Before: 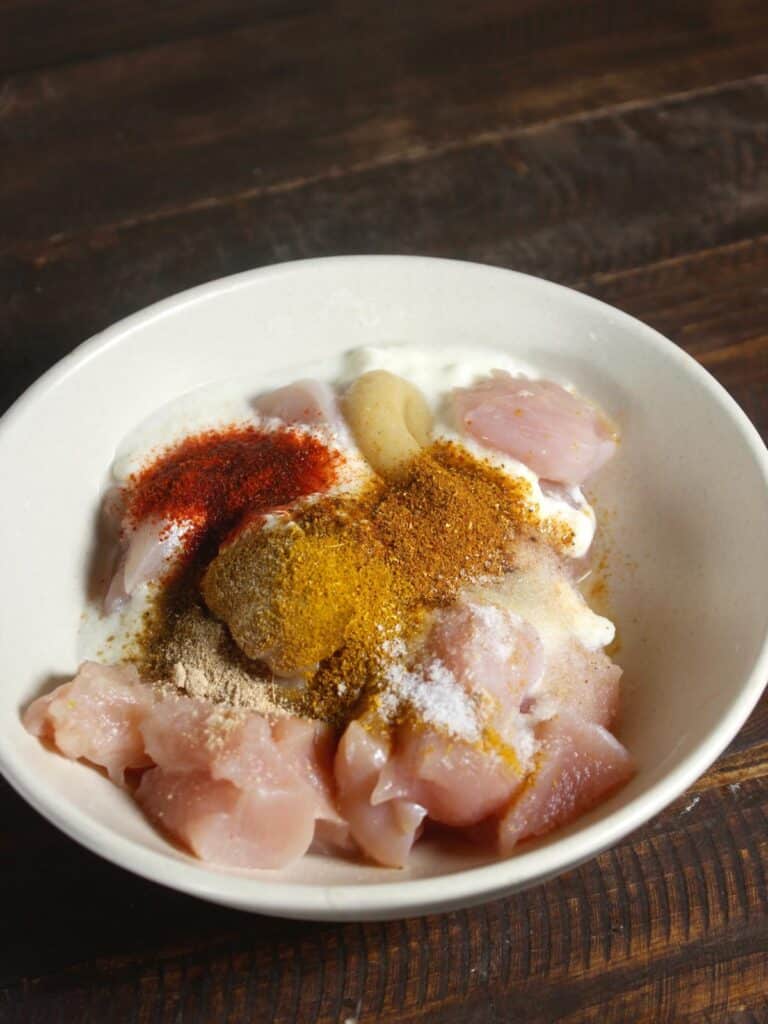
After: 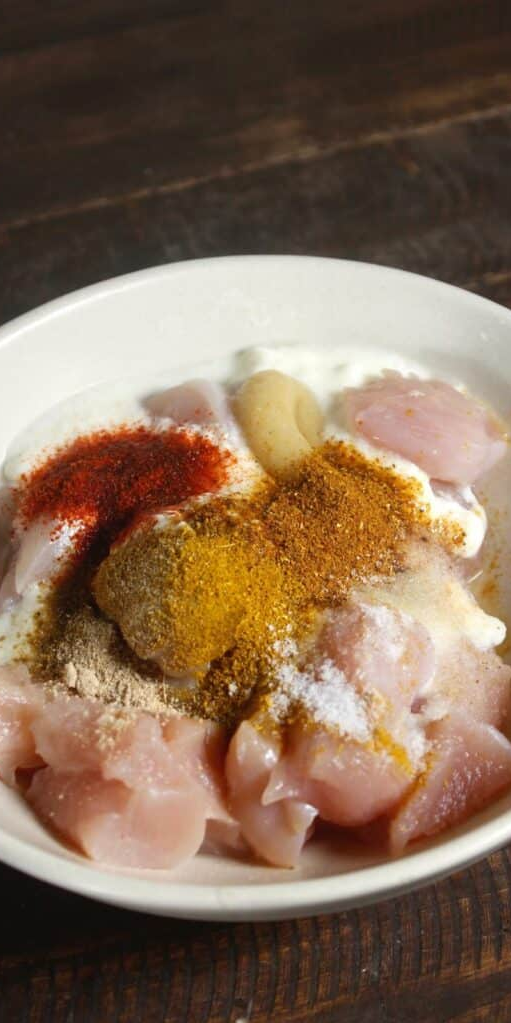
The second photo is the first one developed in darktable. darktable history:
crop and rotate: left 14.292%, right 19.041%
